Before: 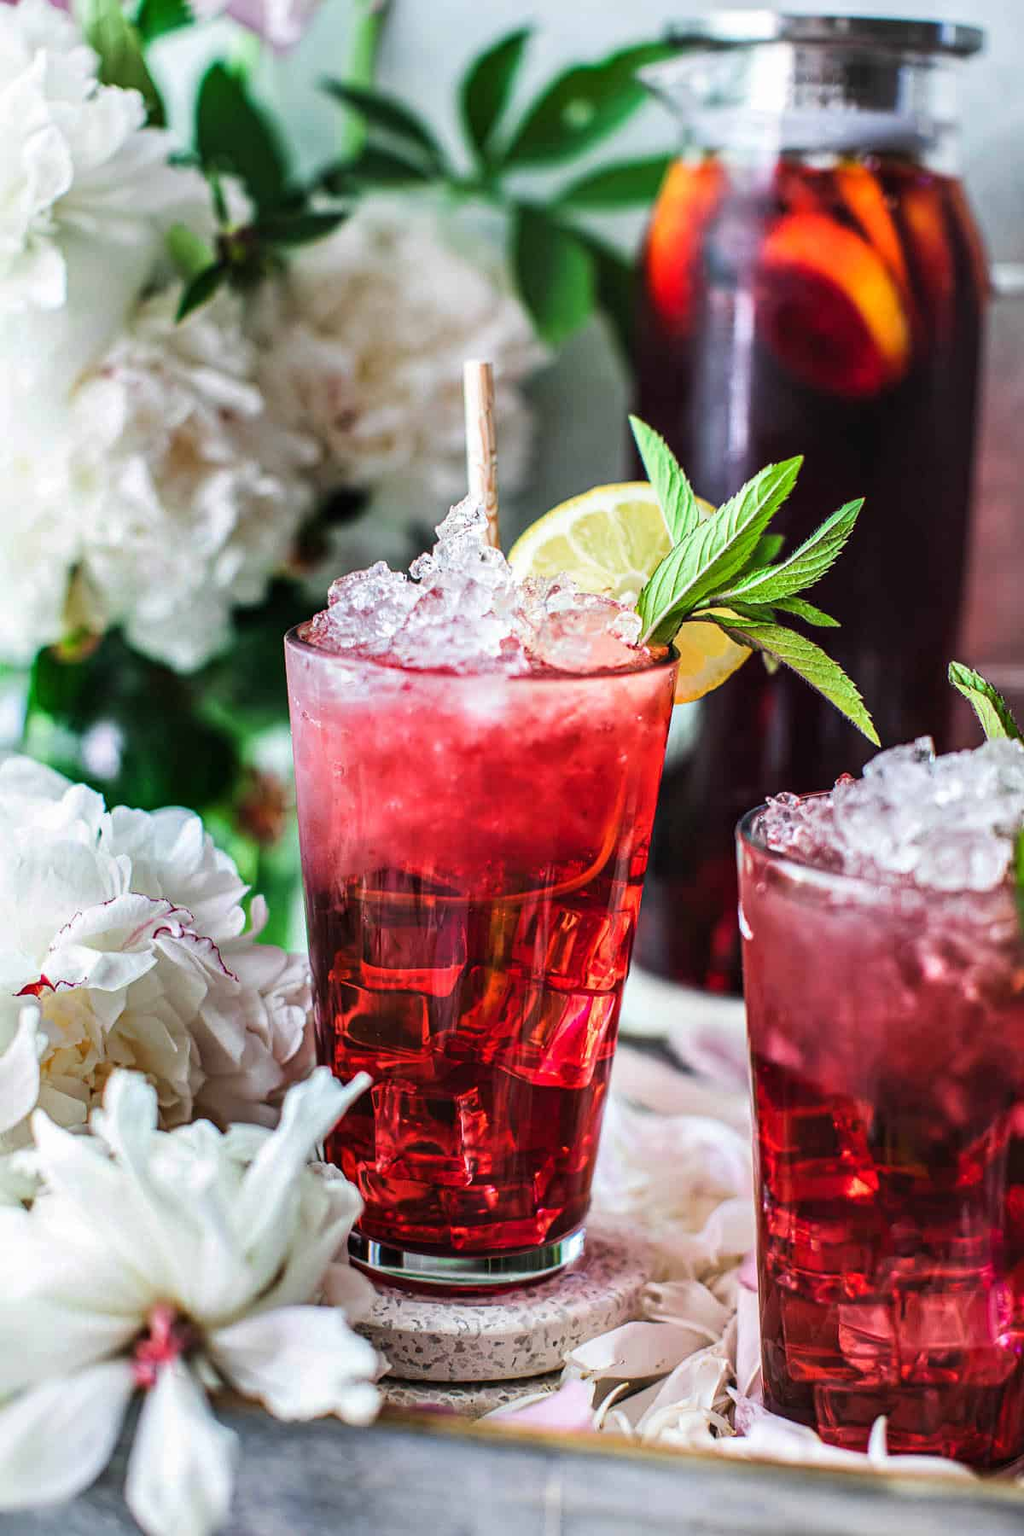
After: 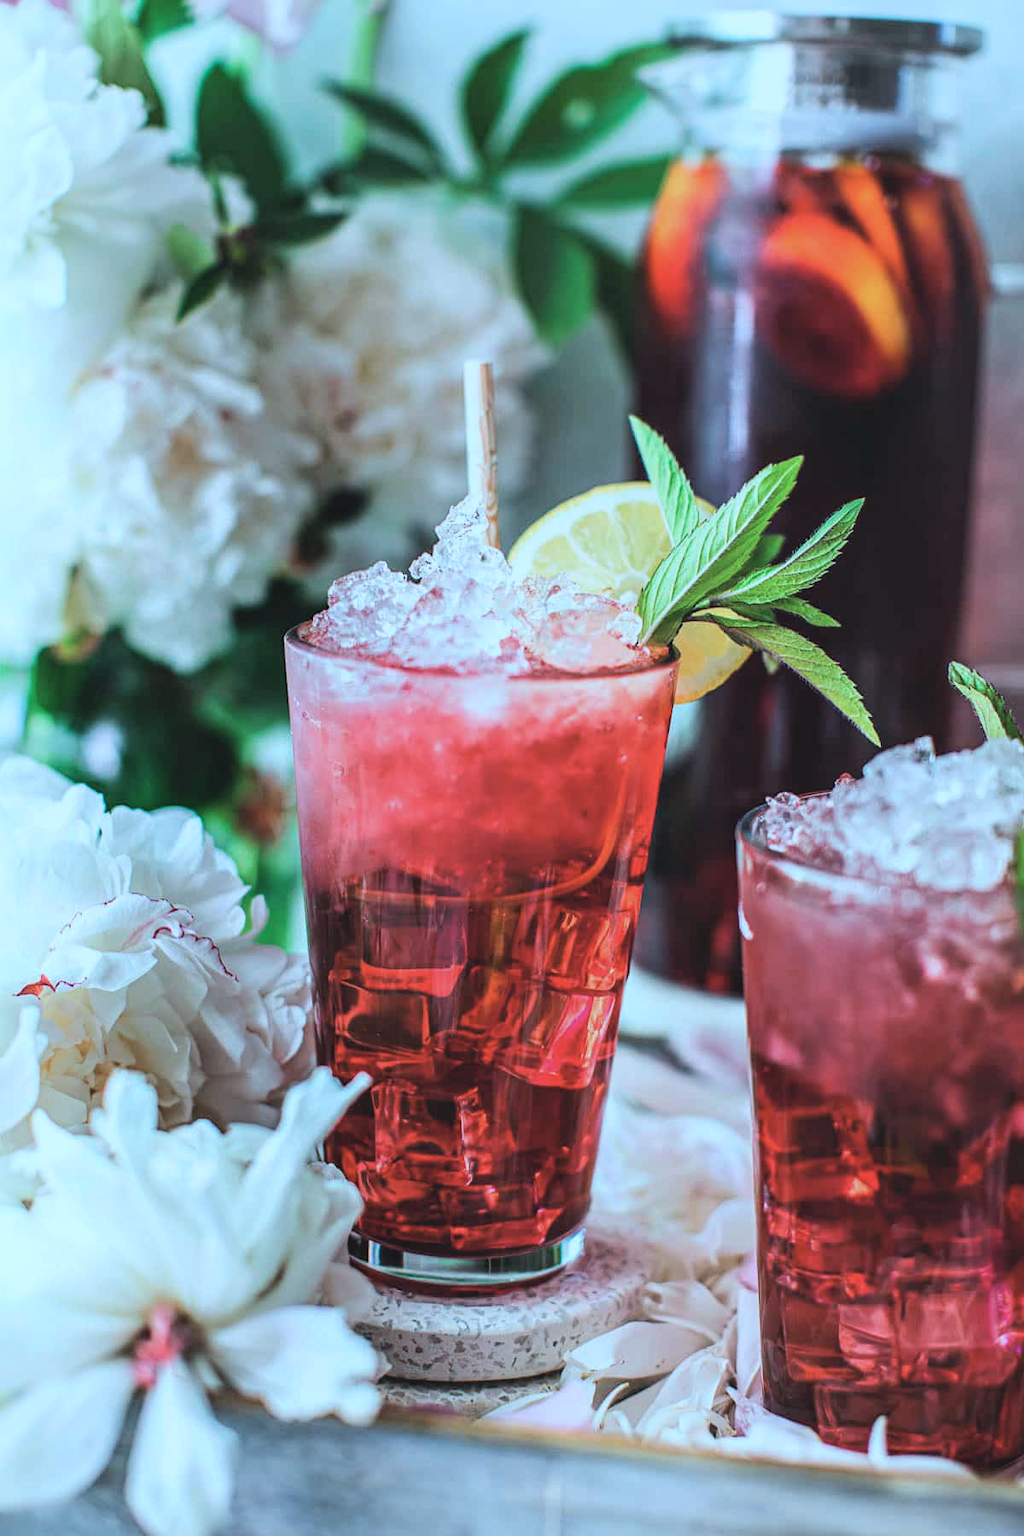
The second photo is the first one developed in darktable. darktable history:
contrast brightness saturation: contrast -0.15, brightness 0.044, saturation -0.121
shadows and highlights: shadows -22.82, highlights 46.69, soften with gaussian
color correction: highlights a* -10.4, highlights b* -18.72
levels: black 8.51%, white 99.97%, levels [0.026, 0.507, 0.987]
